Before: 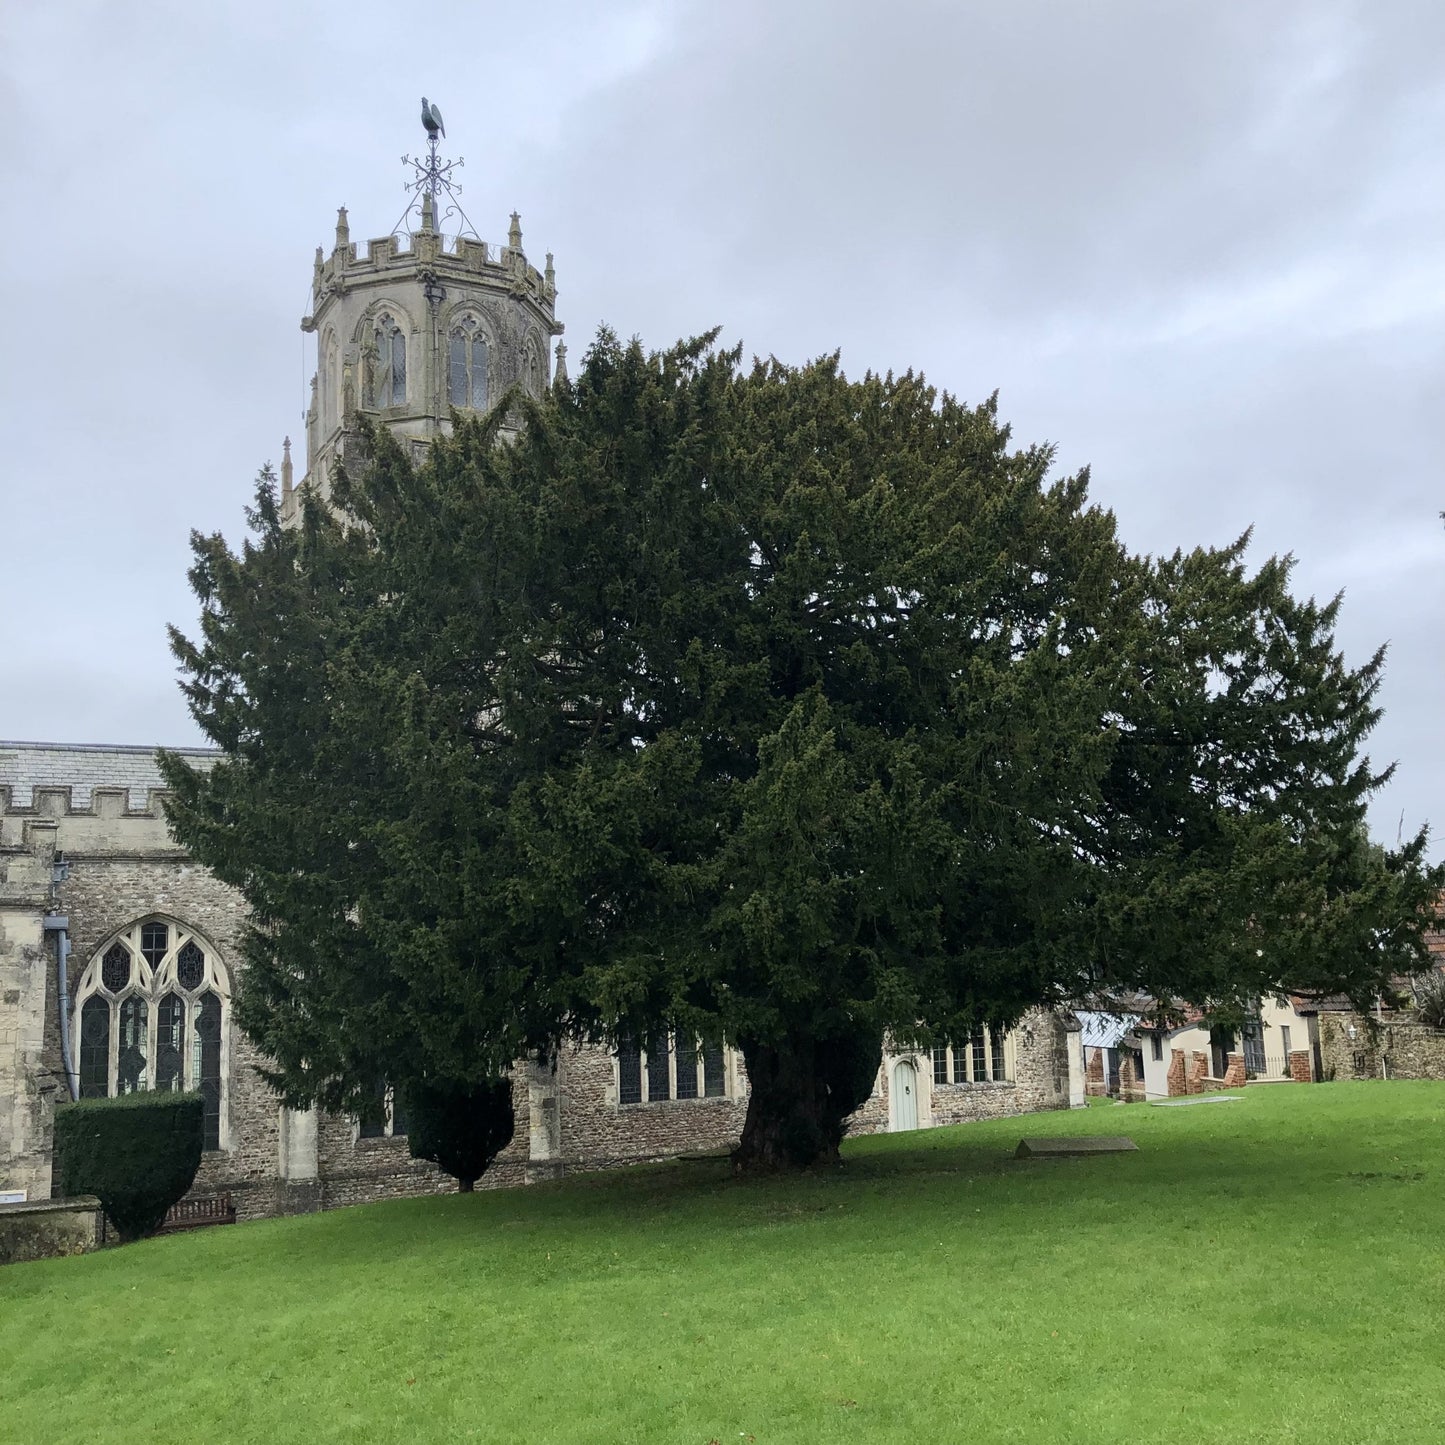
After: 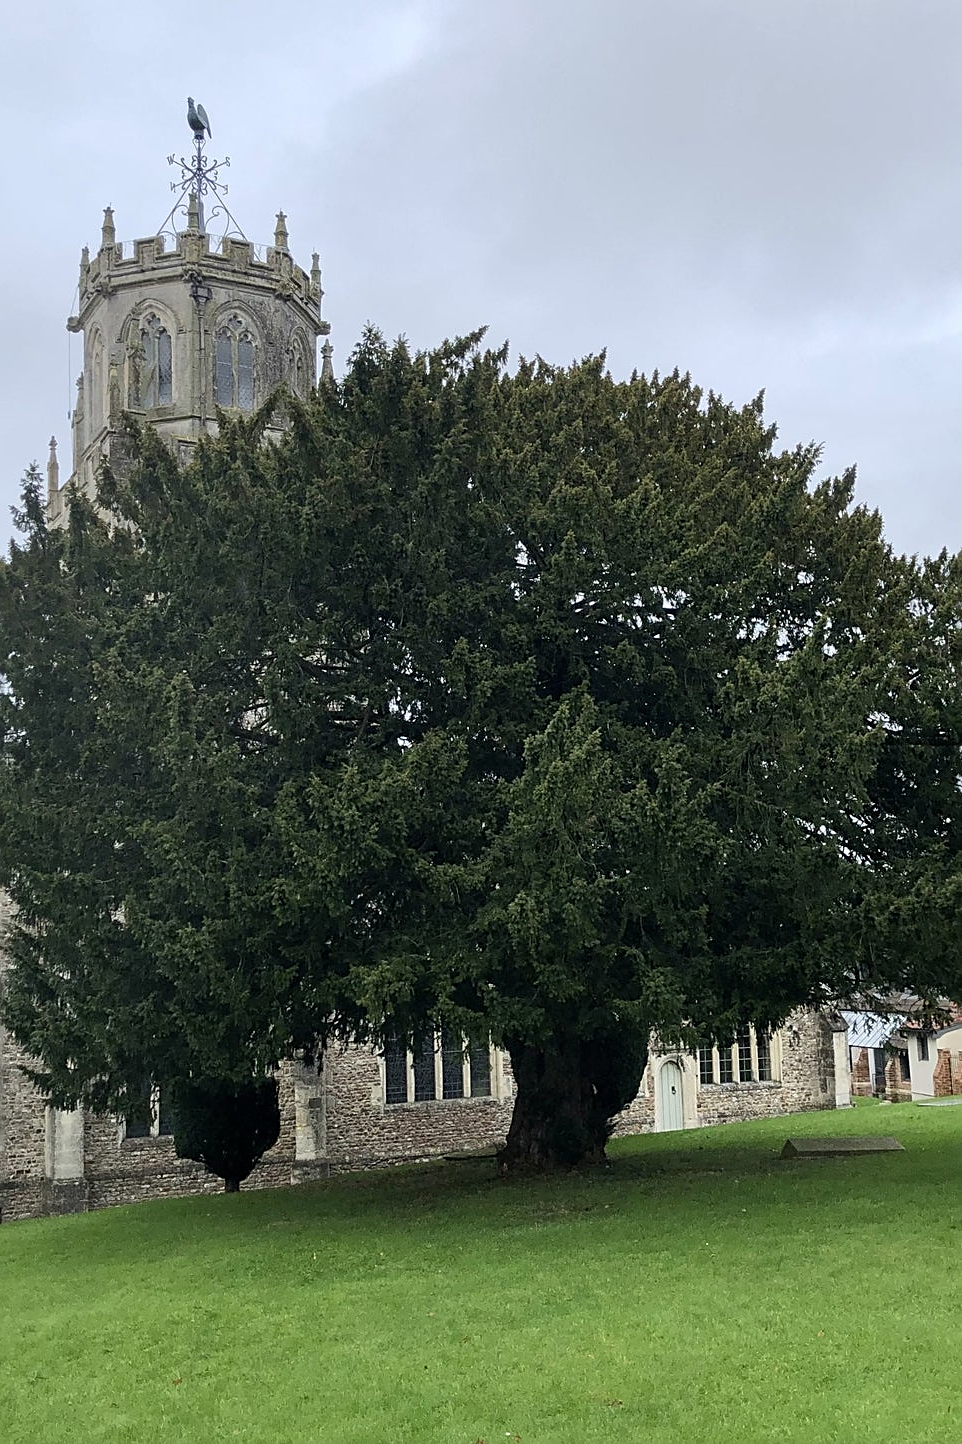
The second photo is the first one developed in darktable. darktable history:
shadows and highlights: shadows 31.22, highlights 0.28, soften with gaussian
sharpen: on, module defaults
crop and rotate: left 16.218%, right 17.183%
